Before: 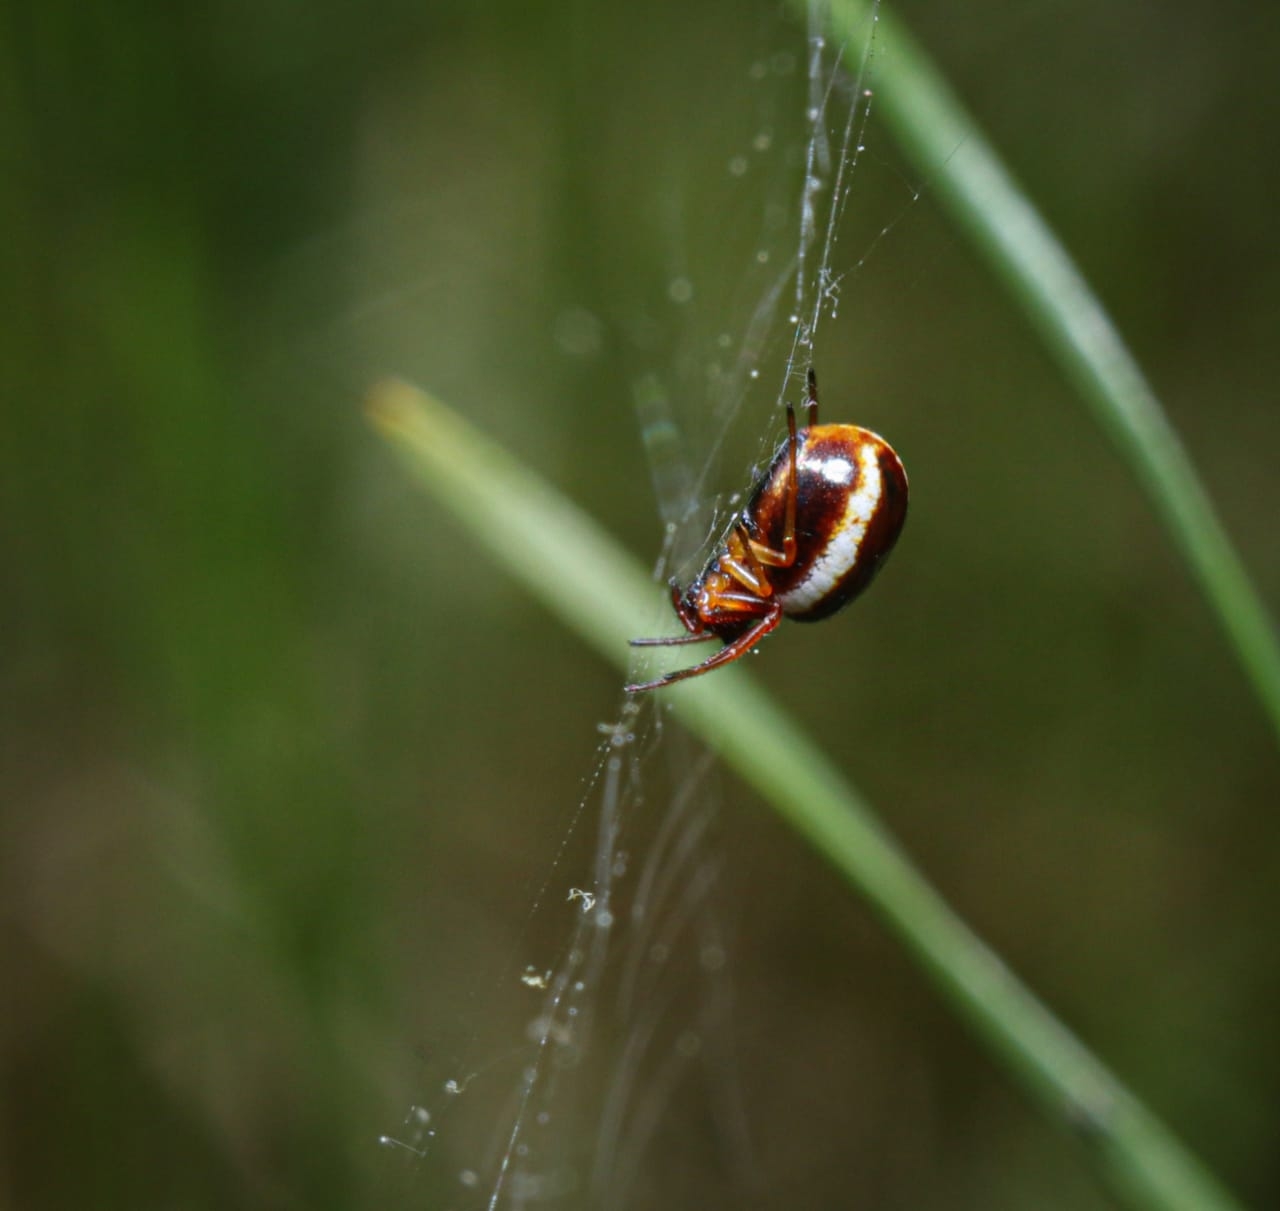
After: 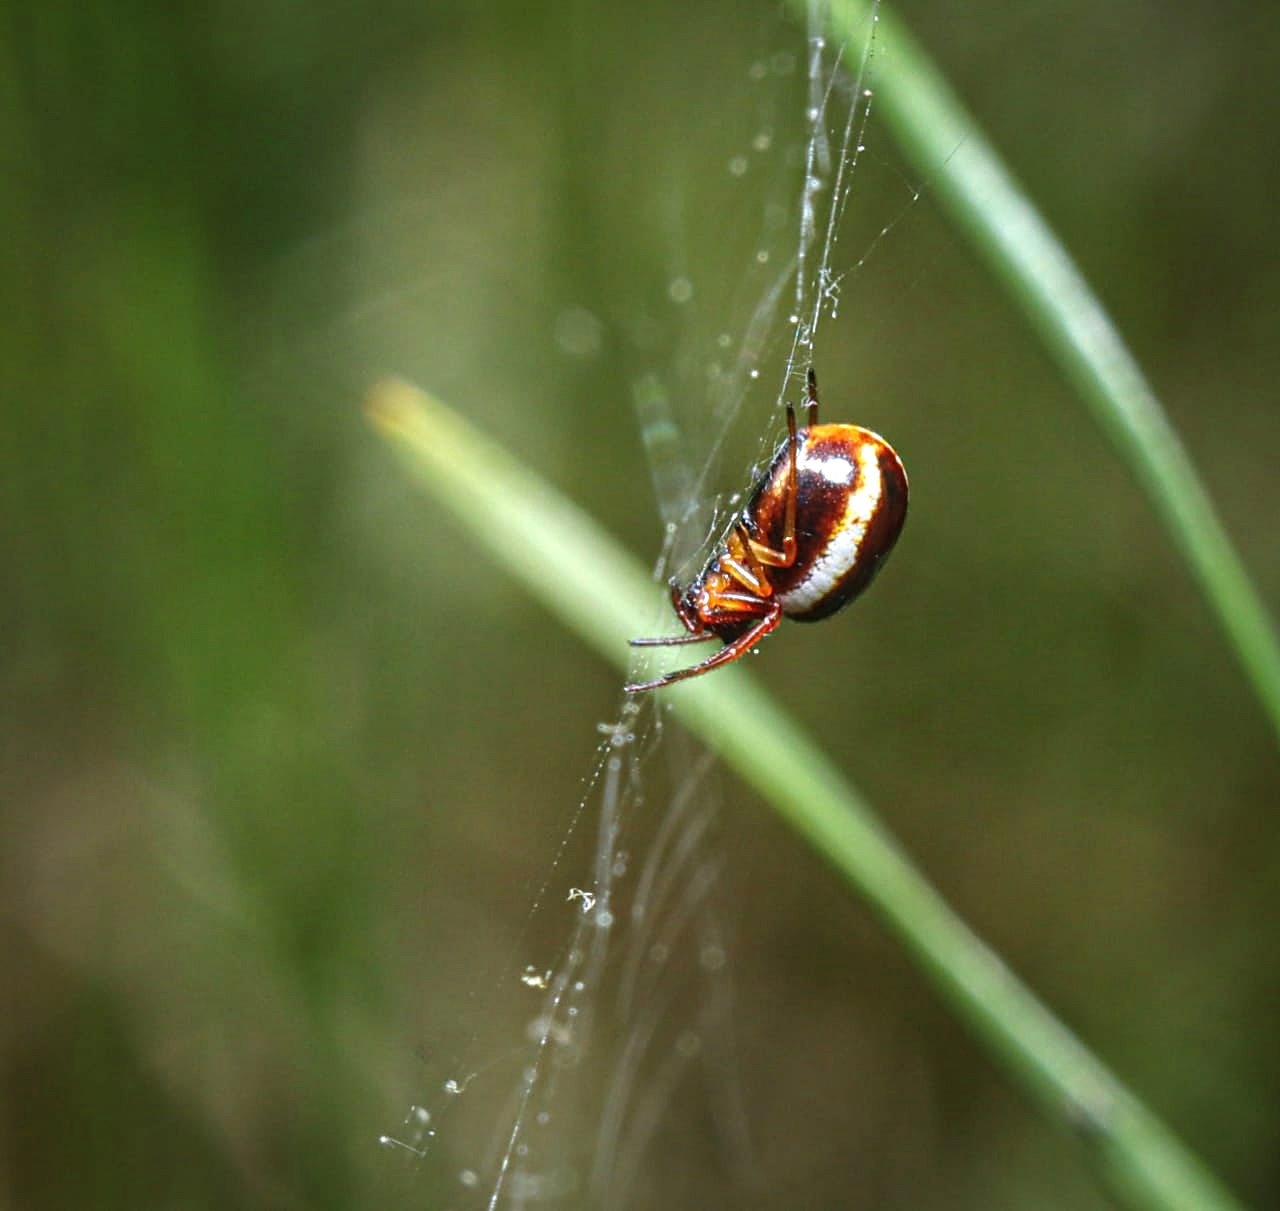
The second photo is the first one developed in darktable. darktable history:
local contrast: detail 117%
exposure: black level correction 0, exposure 0.7 EV, compensate exposure bias true, compensate highlight preservation false
sharpen: on, module defaults
